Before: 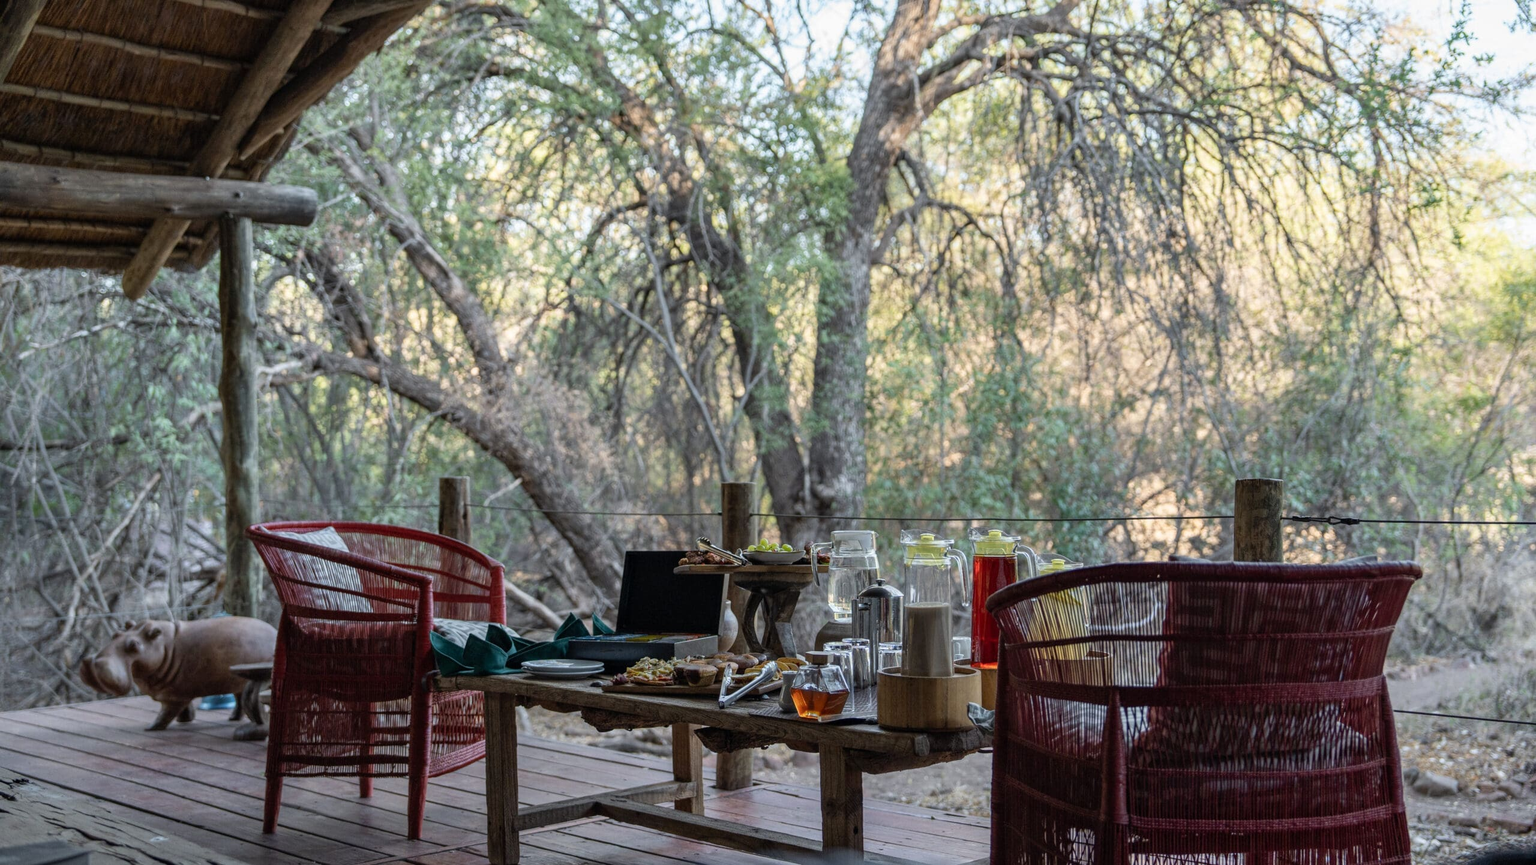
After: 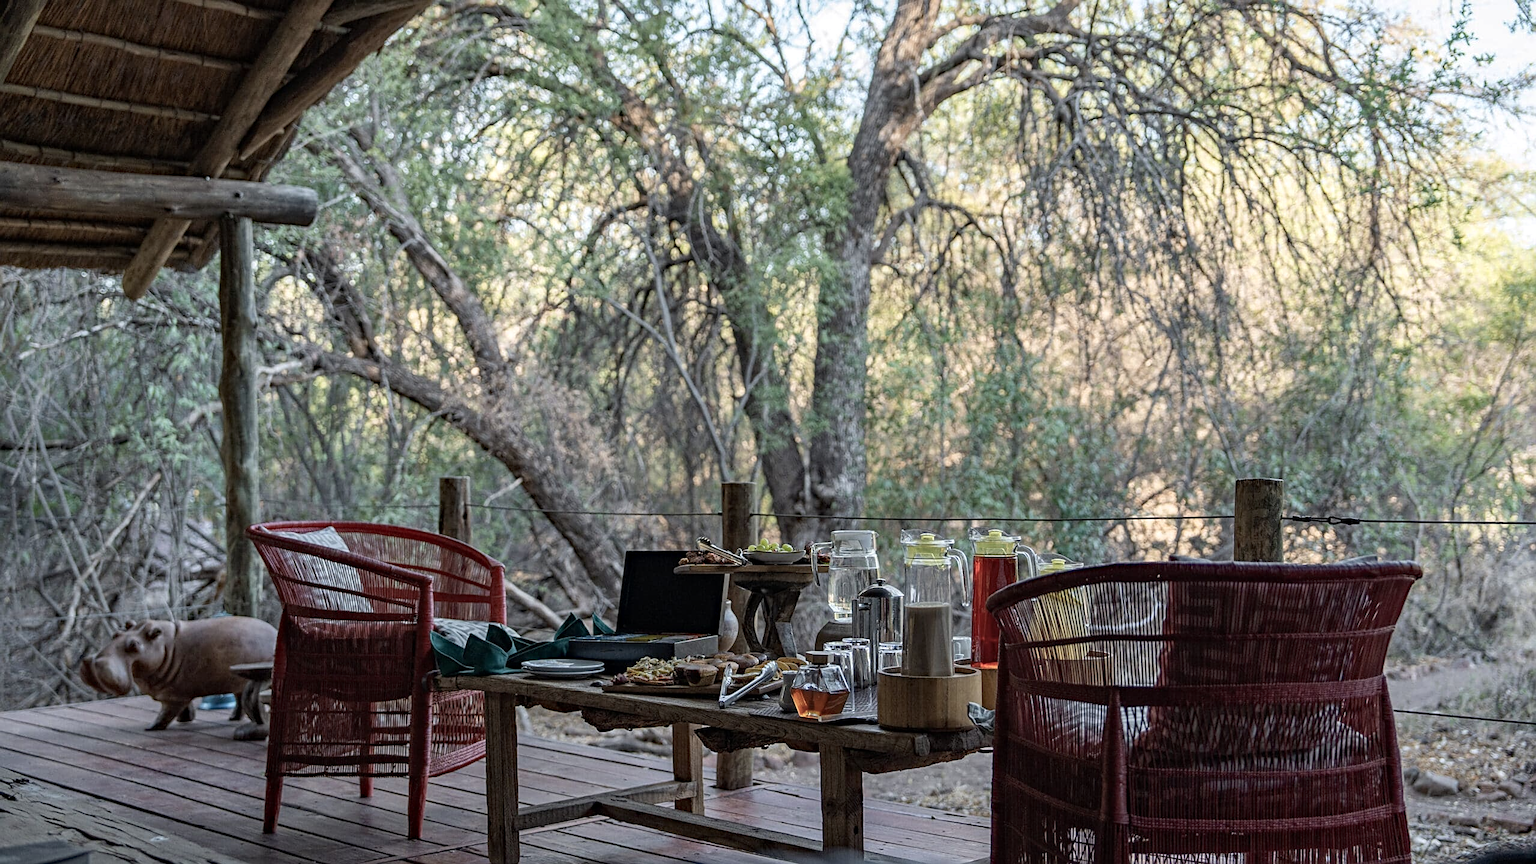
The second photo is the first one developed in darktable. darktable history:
tone equalizer: mask exposure compensation -0.508 EV
sharpen: on, module defaults
local contrast: mode bilateral grid, contrast 9, coarseness 26, detail 115%, midtone range 0.2
color balance rgb: perceptual saturation grading › global saturation -27.485%, global vibrance 20%
haze removal: compatibility mode true, adaptive false
